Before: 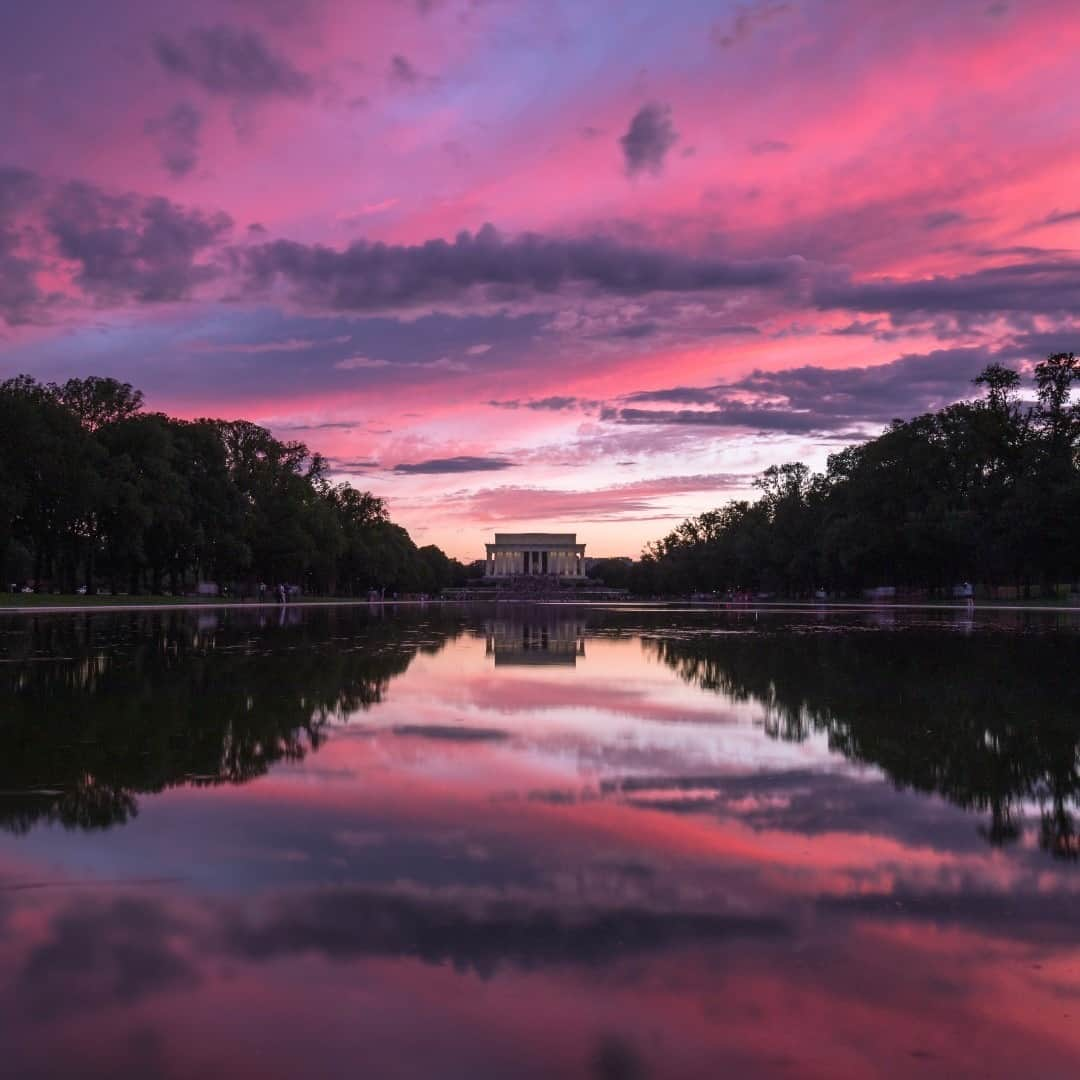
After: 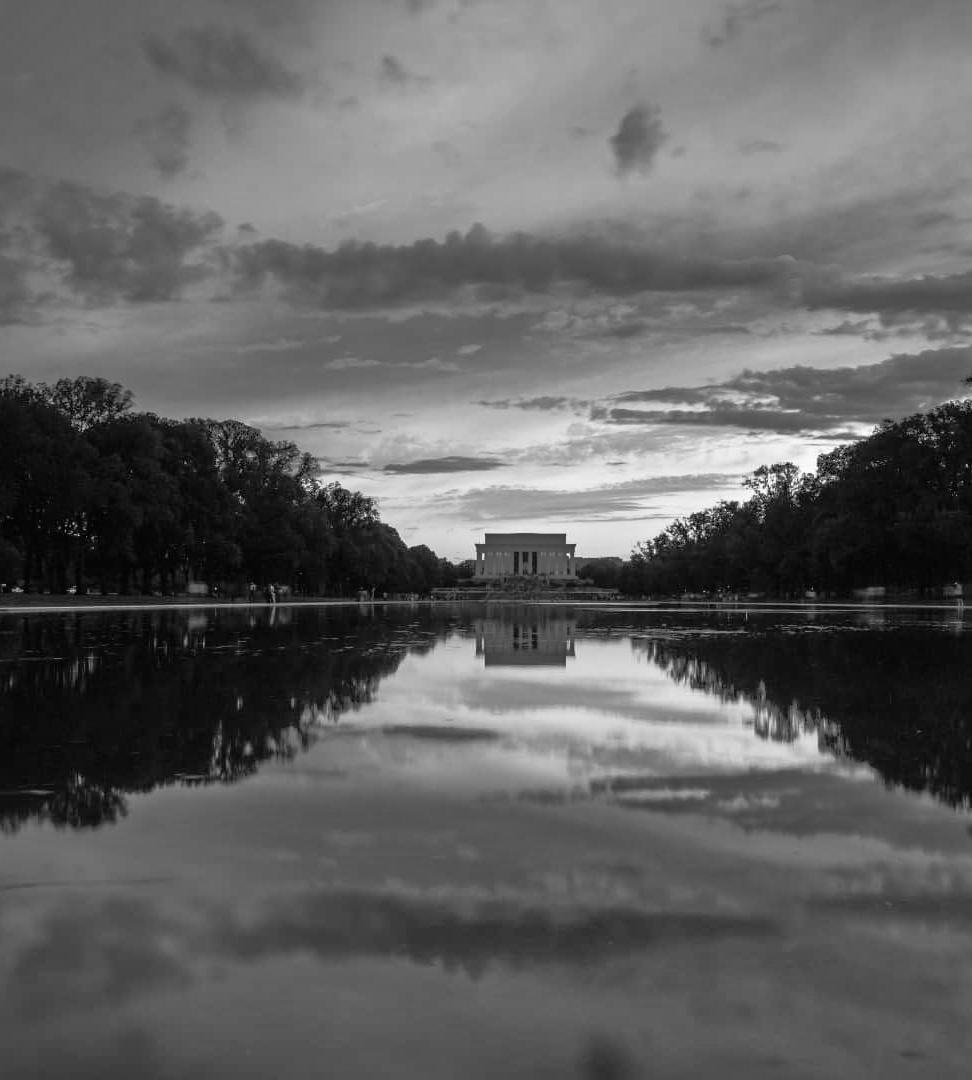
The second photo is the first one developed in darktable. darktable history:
crop and rotate: left 0.933%, right 9.056%
tone equalizer: -8 EV -0.531 EV, -7 EV -0.349 EV, -6 EV -0.072 EV, -5 EV 0.418 EV, -4 EV 0.976 EV, -3 EV 0.803 EV, -2 EV -0.011 EV, -1 EV 0.14 EV, +0 EV -0.032 EV
color calibration: output gray [0.21, 0.42, 0.37, 0], illuminant as shot in camera, x 0.359, y 0.362, temperature 4555.13 K
